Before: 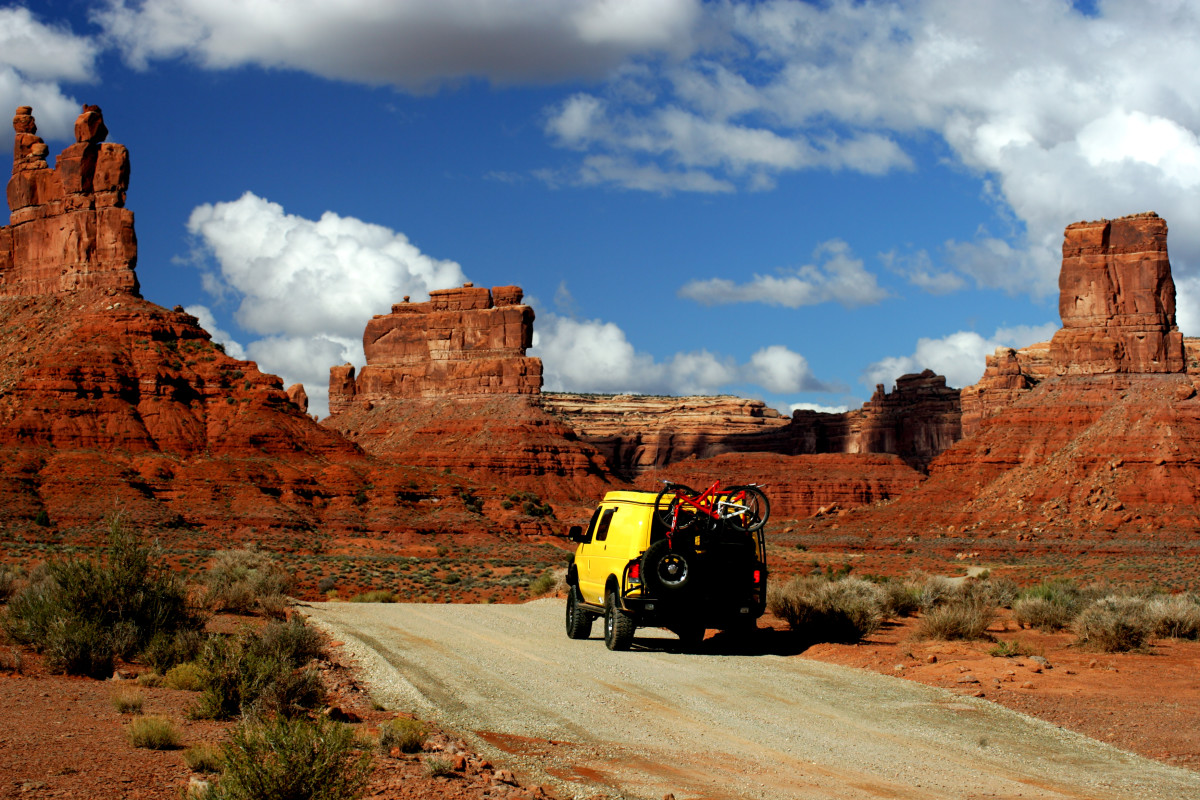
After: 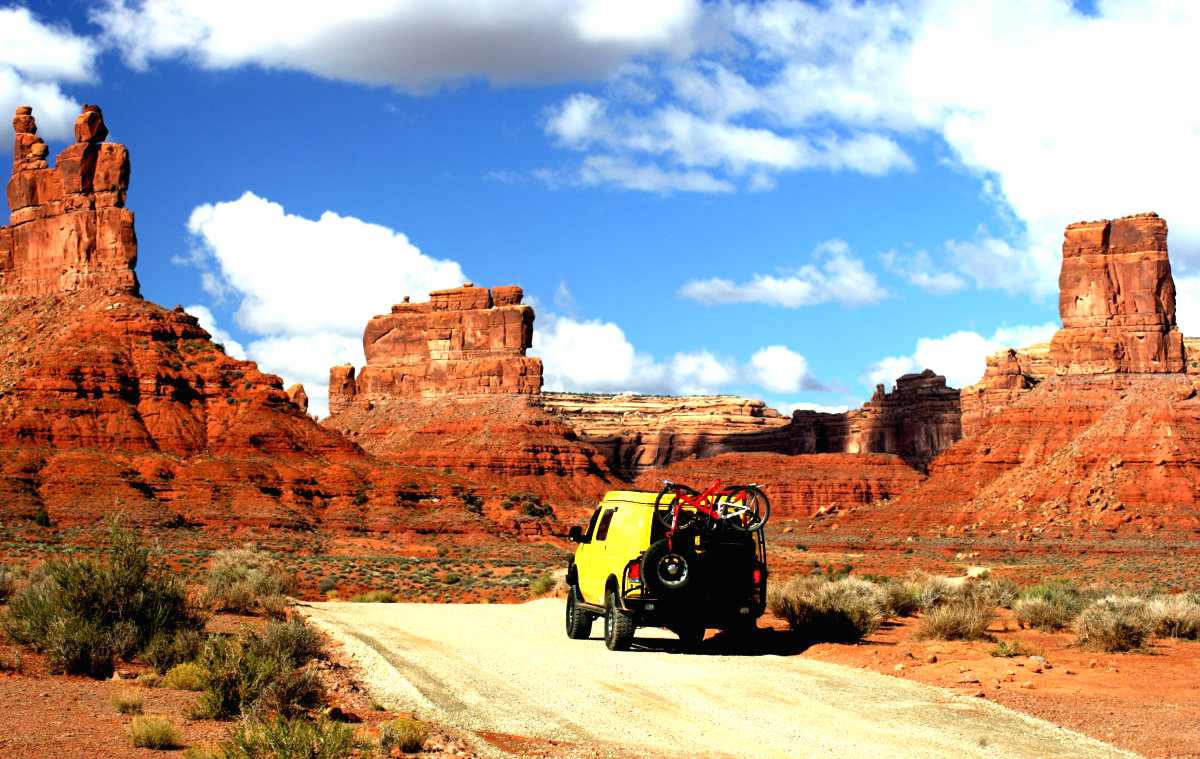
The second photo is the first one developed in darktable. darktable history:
exposure: black level correction 0, exposure 1.2 EV, compensate highlight preservation false
crop and rotate: top 0%, bottom 5.097%
